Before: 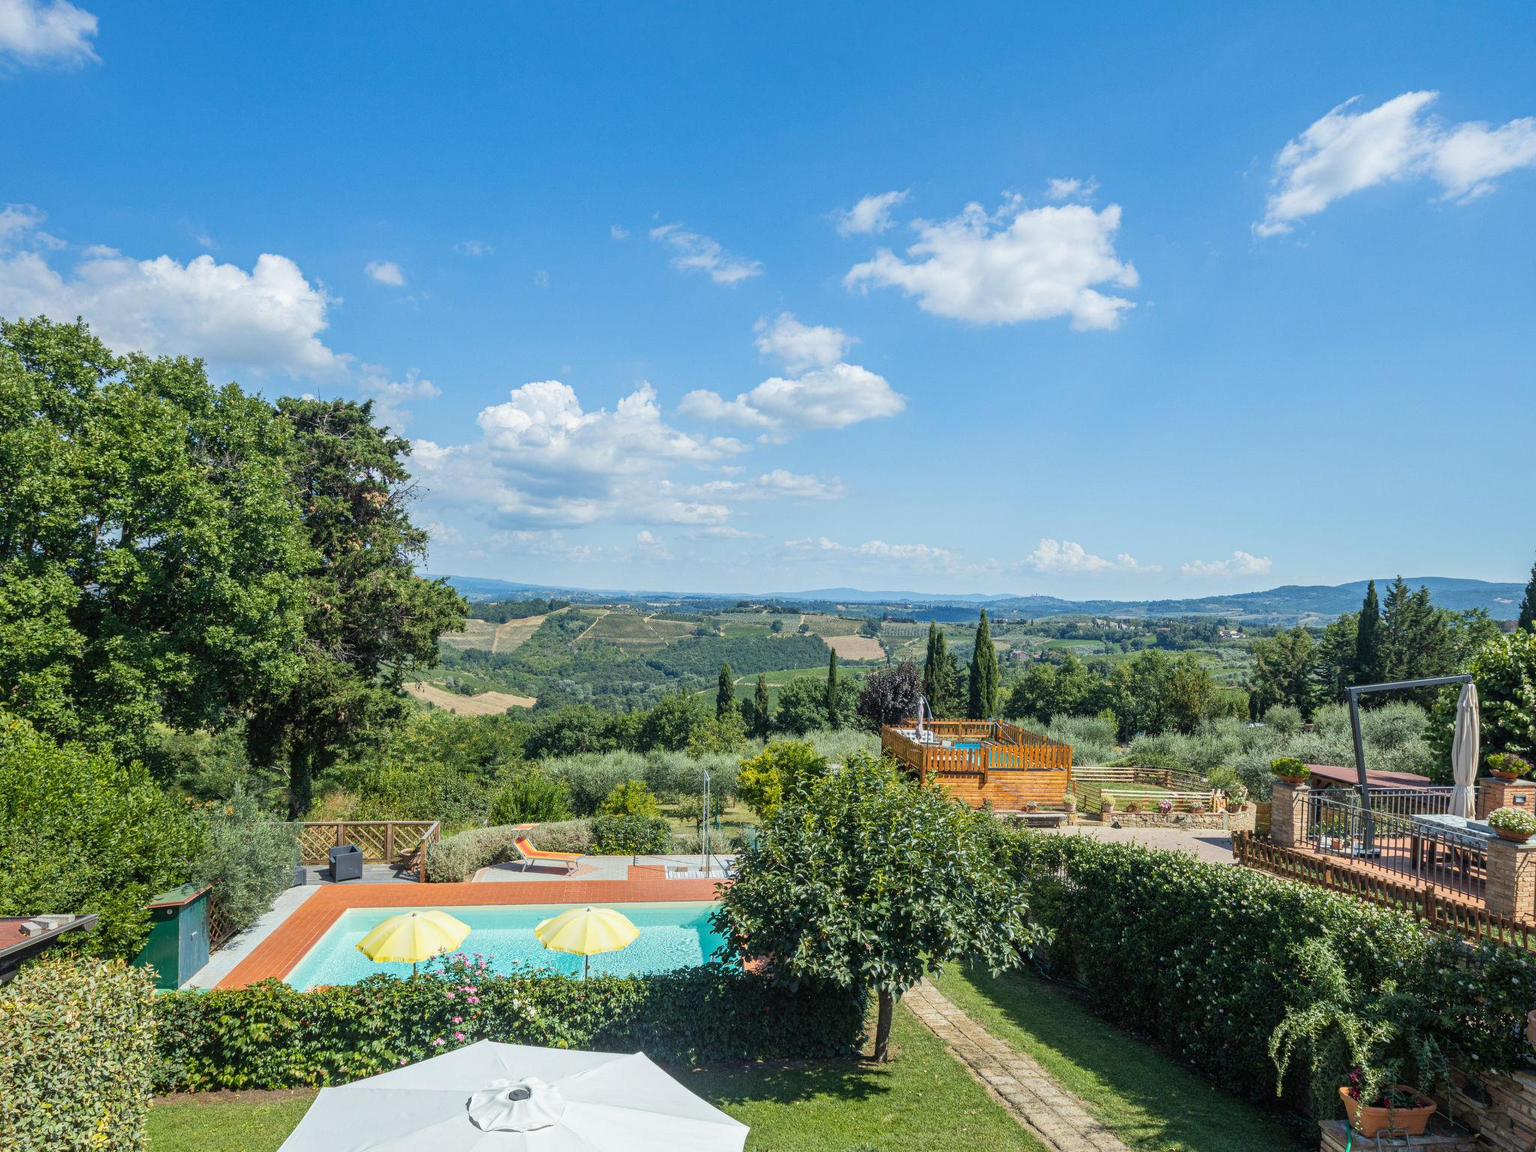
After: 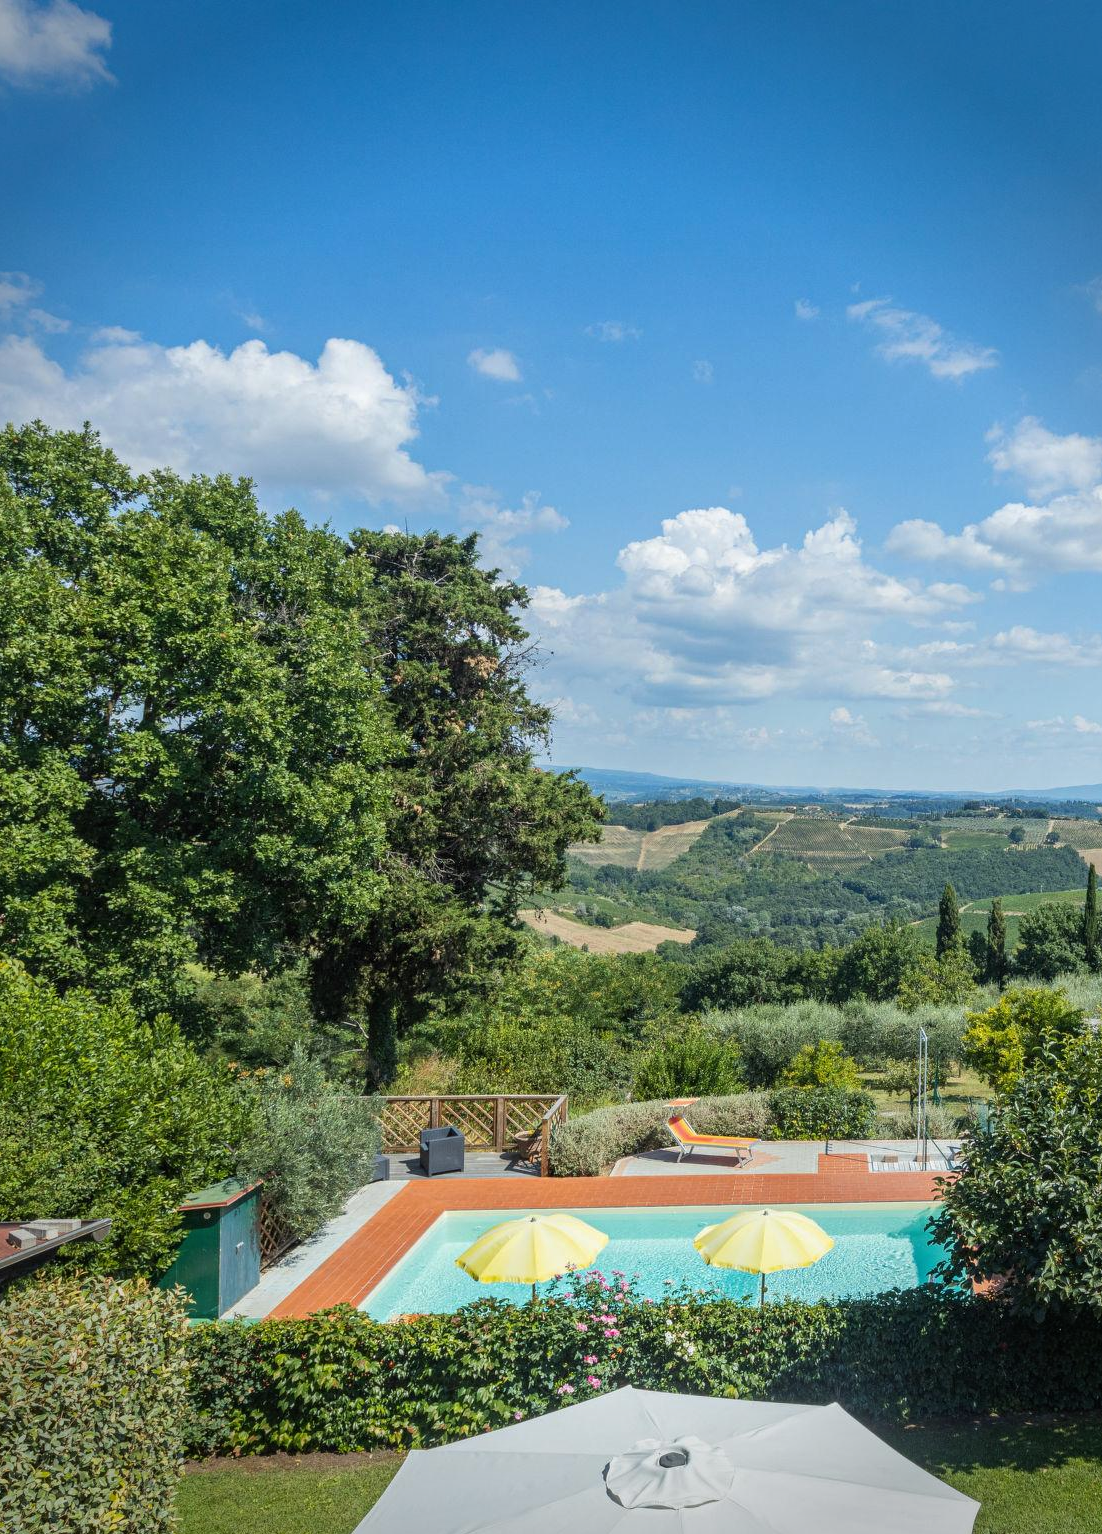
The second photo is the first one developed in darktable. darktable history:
levels: levels [0, 0.51, 1]
vignetting: fall-off start 76.71%, fall-off radius 27.88%, brightness -0.394, saturation 0.014, width/height ratio 0.974
crop: left 0.97%, right 45.208%, bottom 0.09%
